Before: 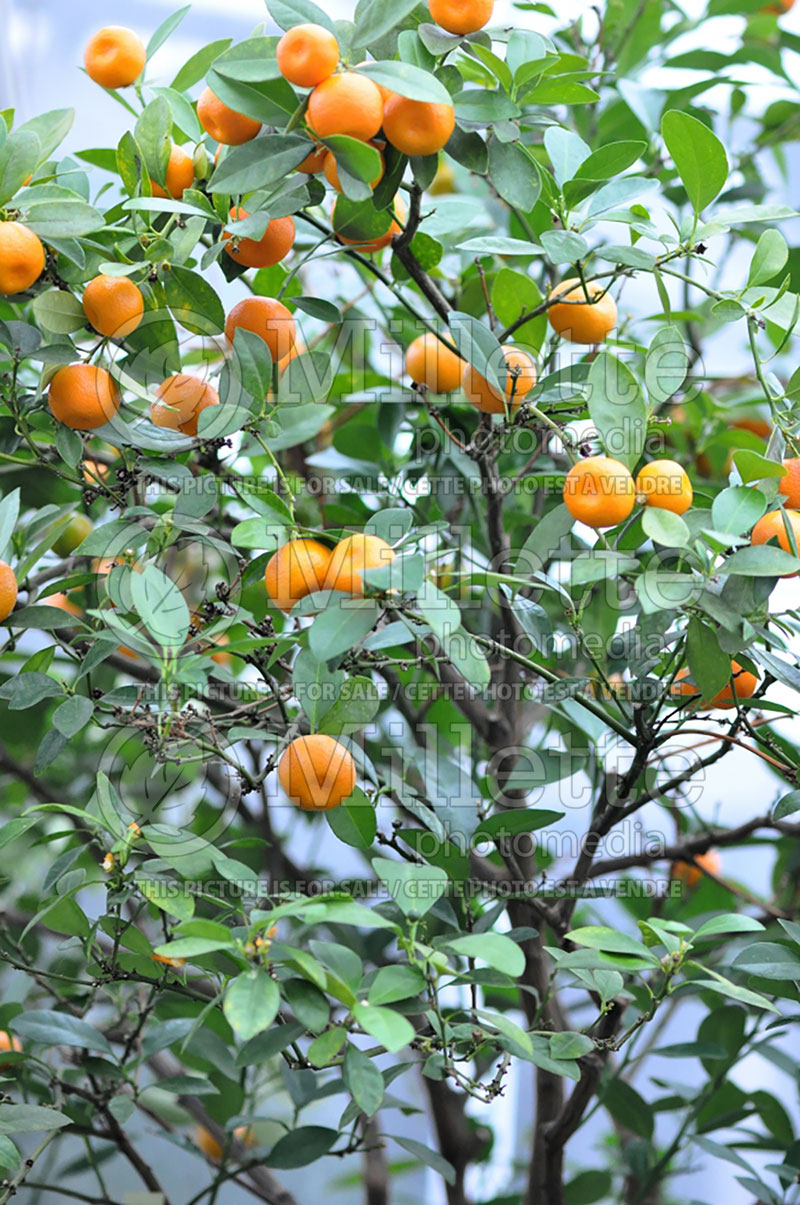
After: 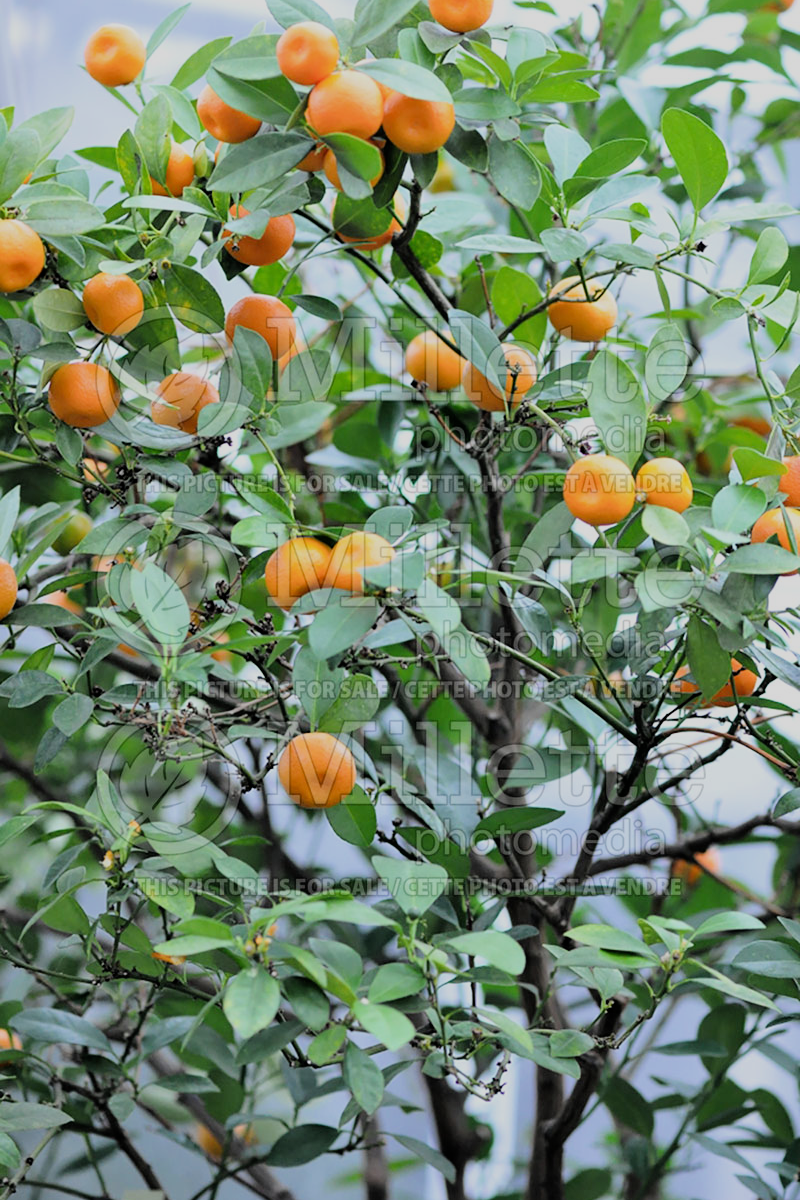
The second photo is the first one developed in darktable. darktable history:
crop: top 0.231%, bottom 0.115%
filmic rgb: black relative exposure -7.65 EV, white relative exposure 4.56 EV, threshold 3.02 EV, hardness 3.61, contrast 1.056, enable highlight reconstruction true
exposure: black level correction 0.001, compensate highlight preservation false
